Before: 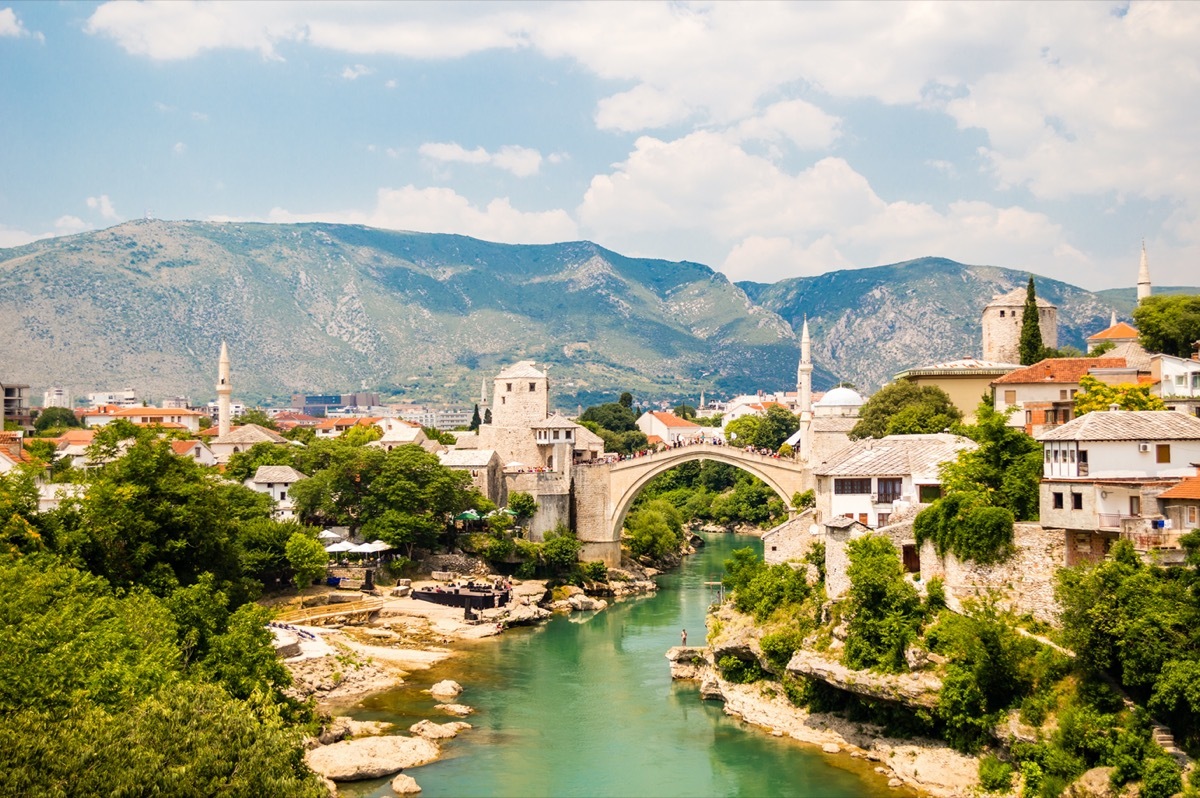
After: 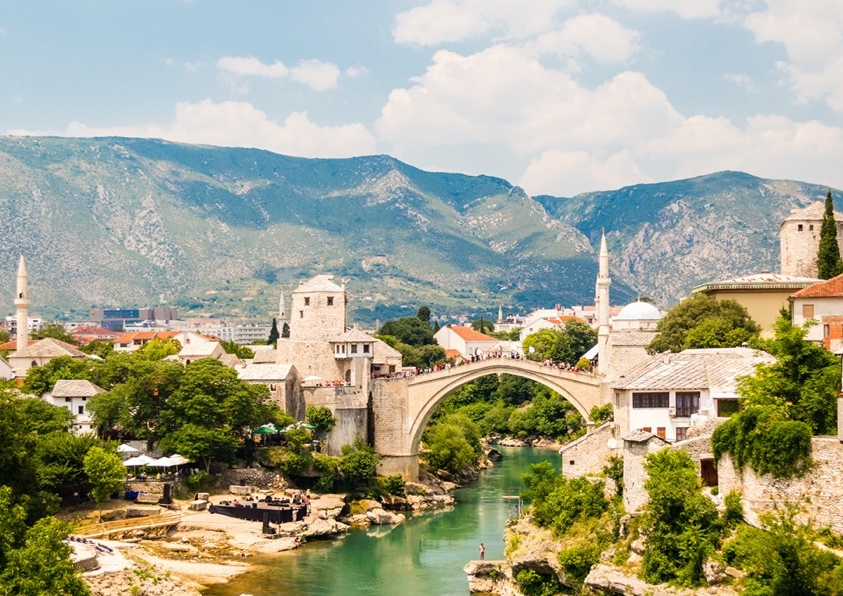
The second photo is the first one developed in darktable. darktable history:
crop and rotate: left 16.877%, top 10.796%, right 12.824%, bottom 14.45%
